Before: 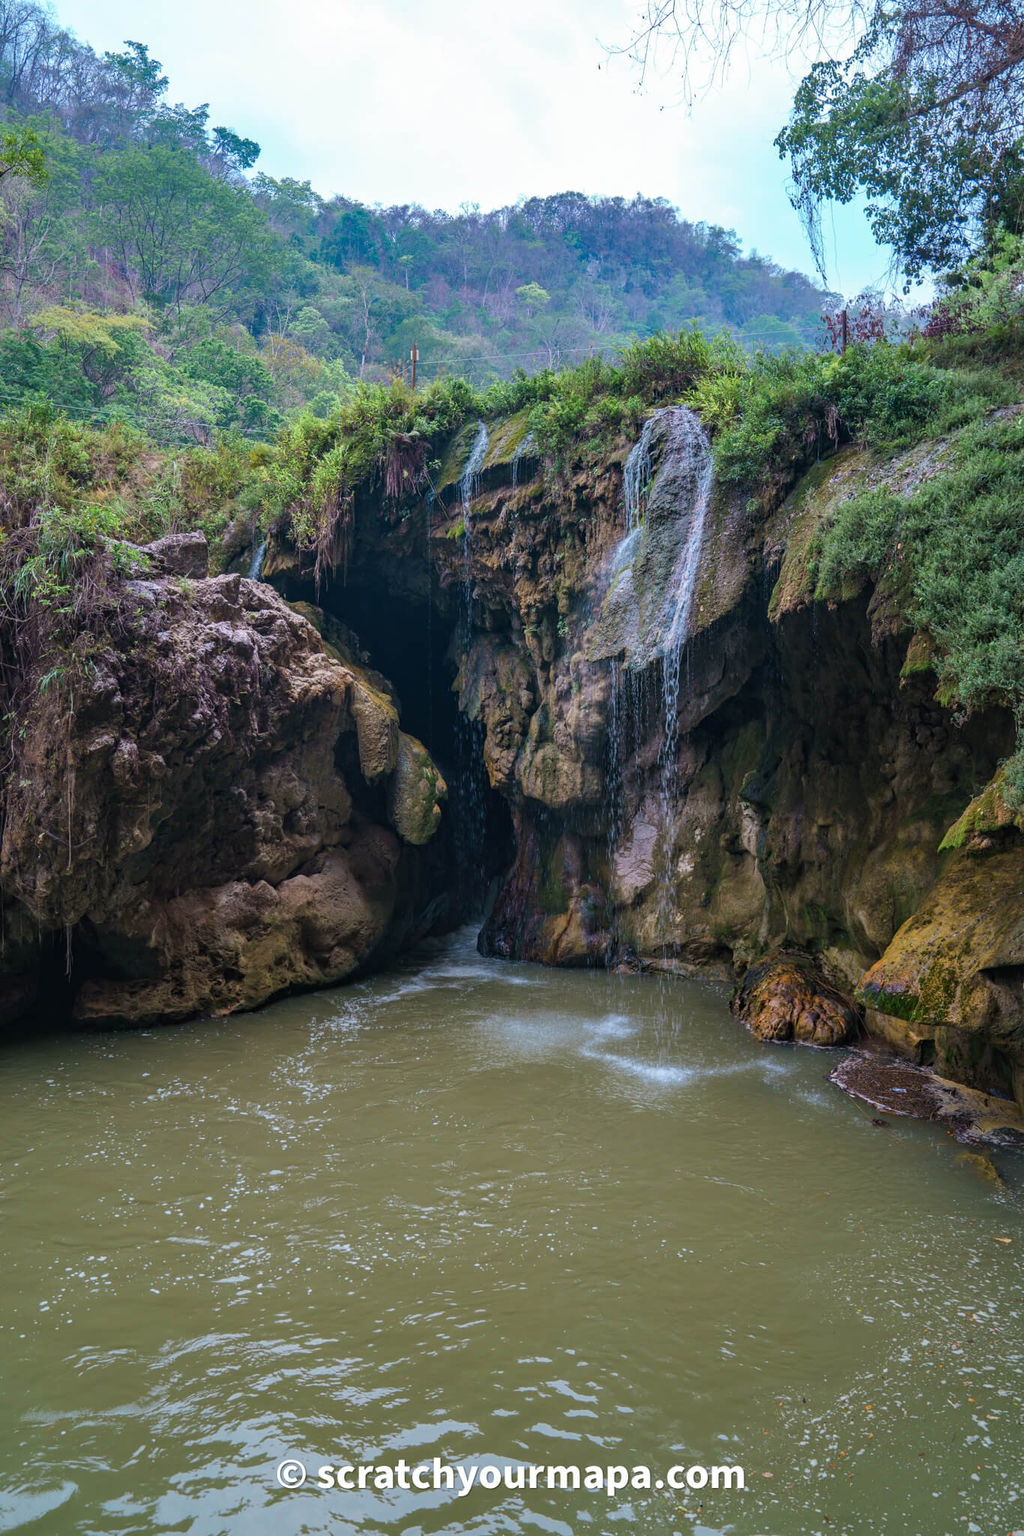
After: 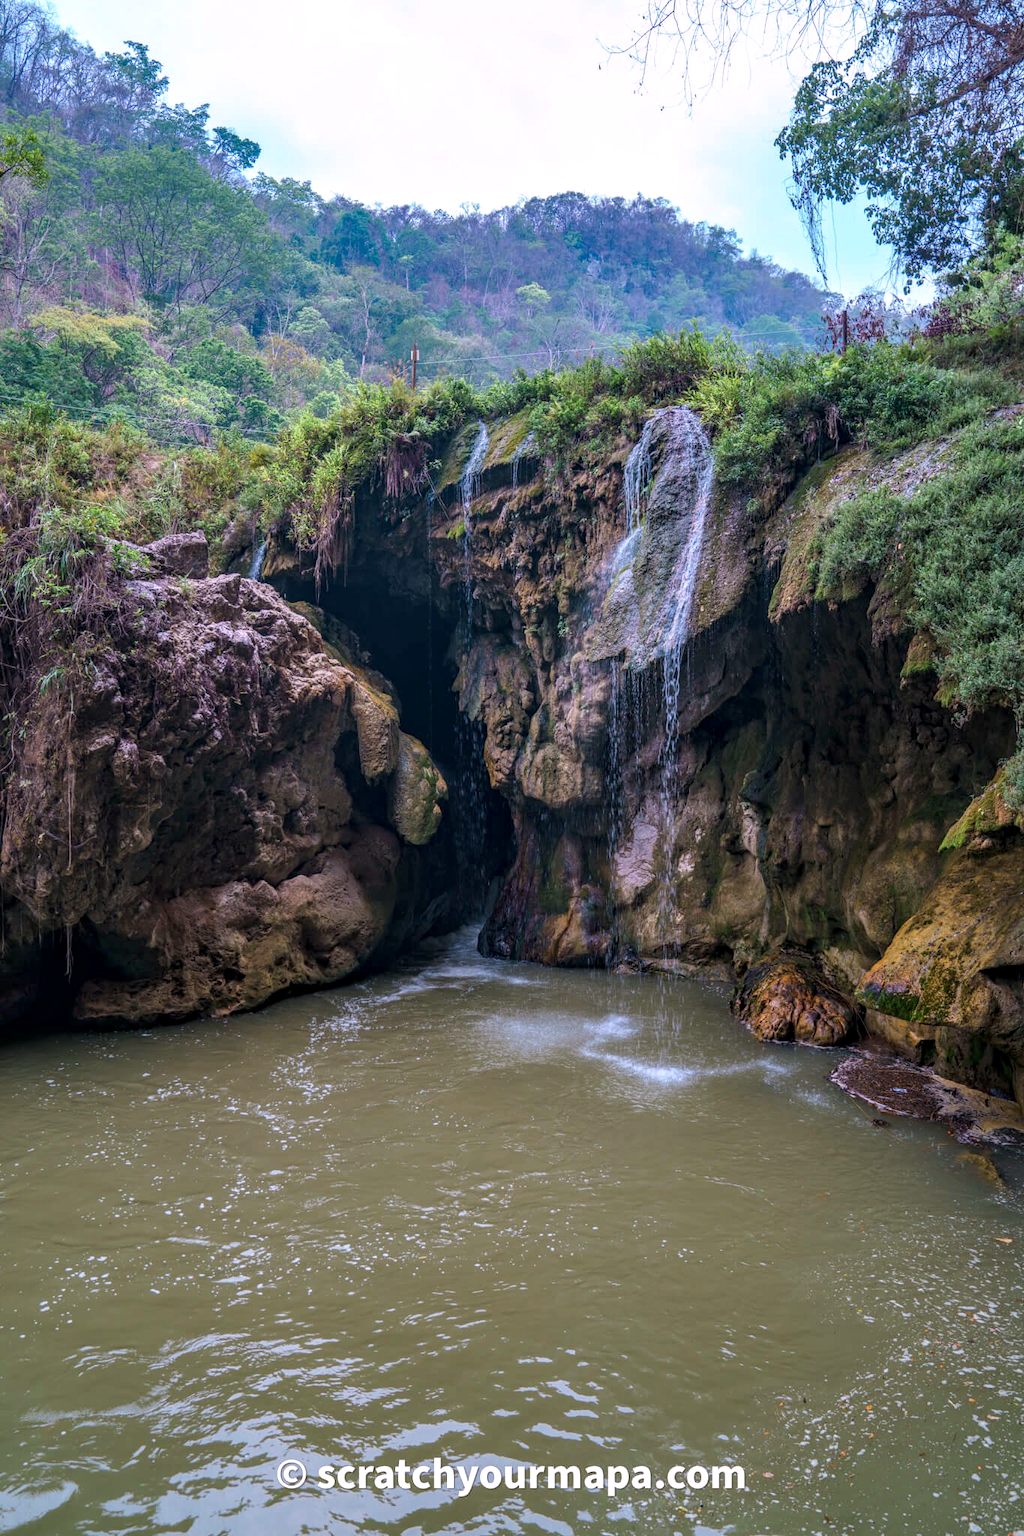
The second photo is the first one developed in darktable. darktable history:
white balance: red 1.05, blue 1.072
local contrast: on, module defaults
